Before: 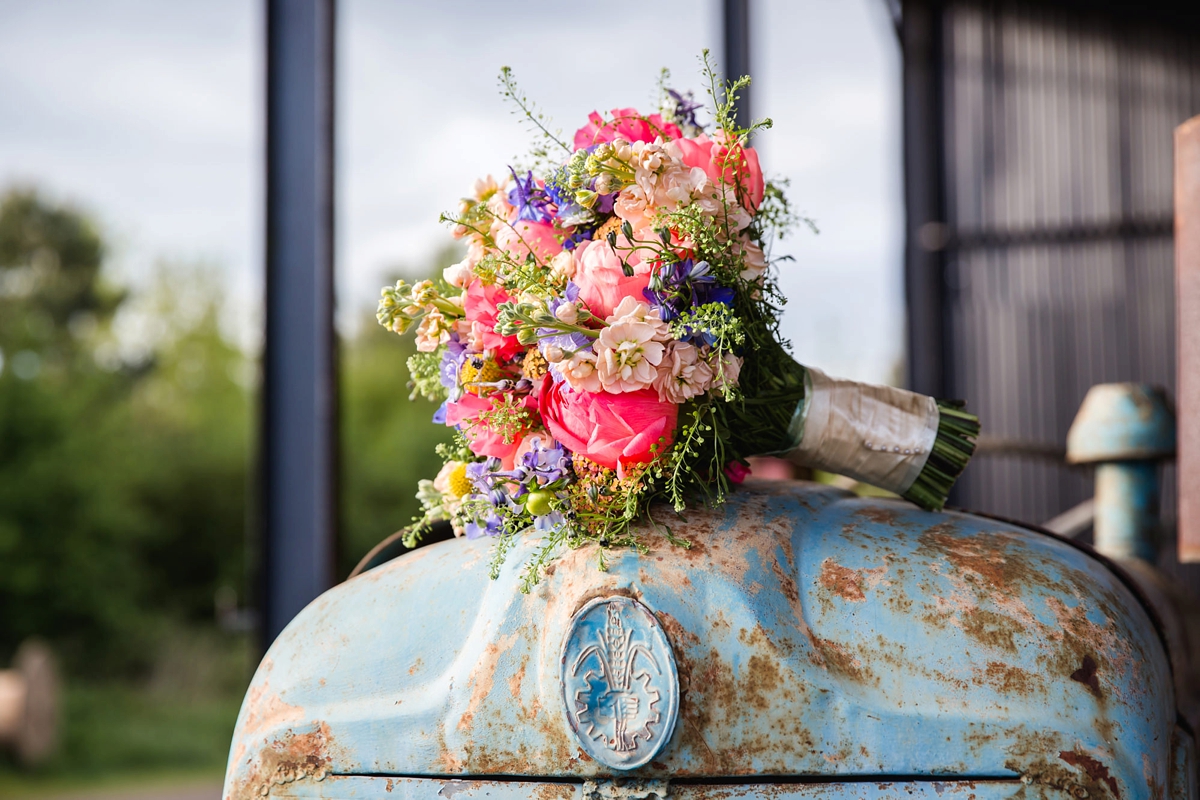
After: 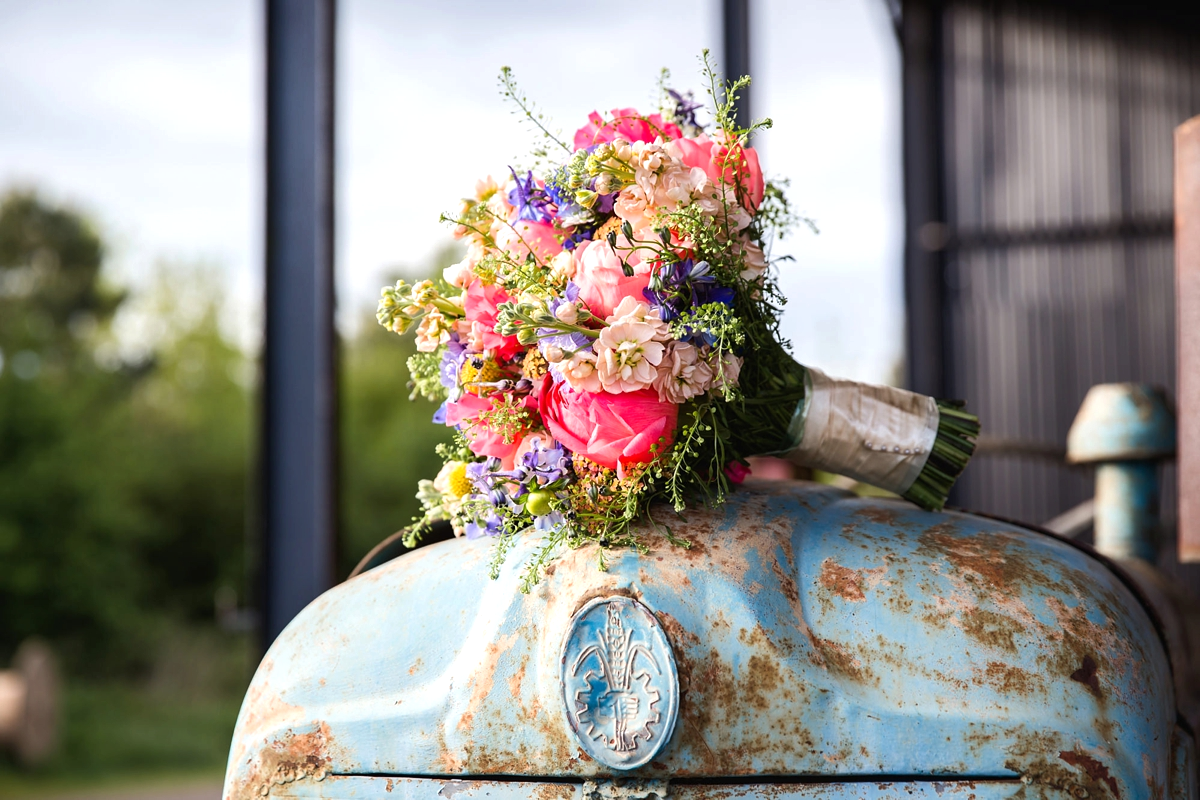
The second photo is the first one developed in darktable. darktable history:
tone equalizer: -8 EV -0.001 EV, -7 EV 0.003 EV, -6 EV -0.003 EV, -5 EV -0.005 EV, -4 EV -0.059 EV, -3 EV -0.213 EV, -2 EV -0.295 EV, -1 EV 0.099 EV, +0 EV 0.296 EV
